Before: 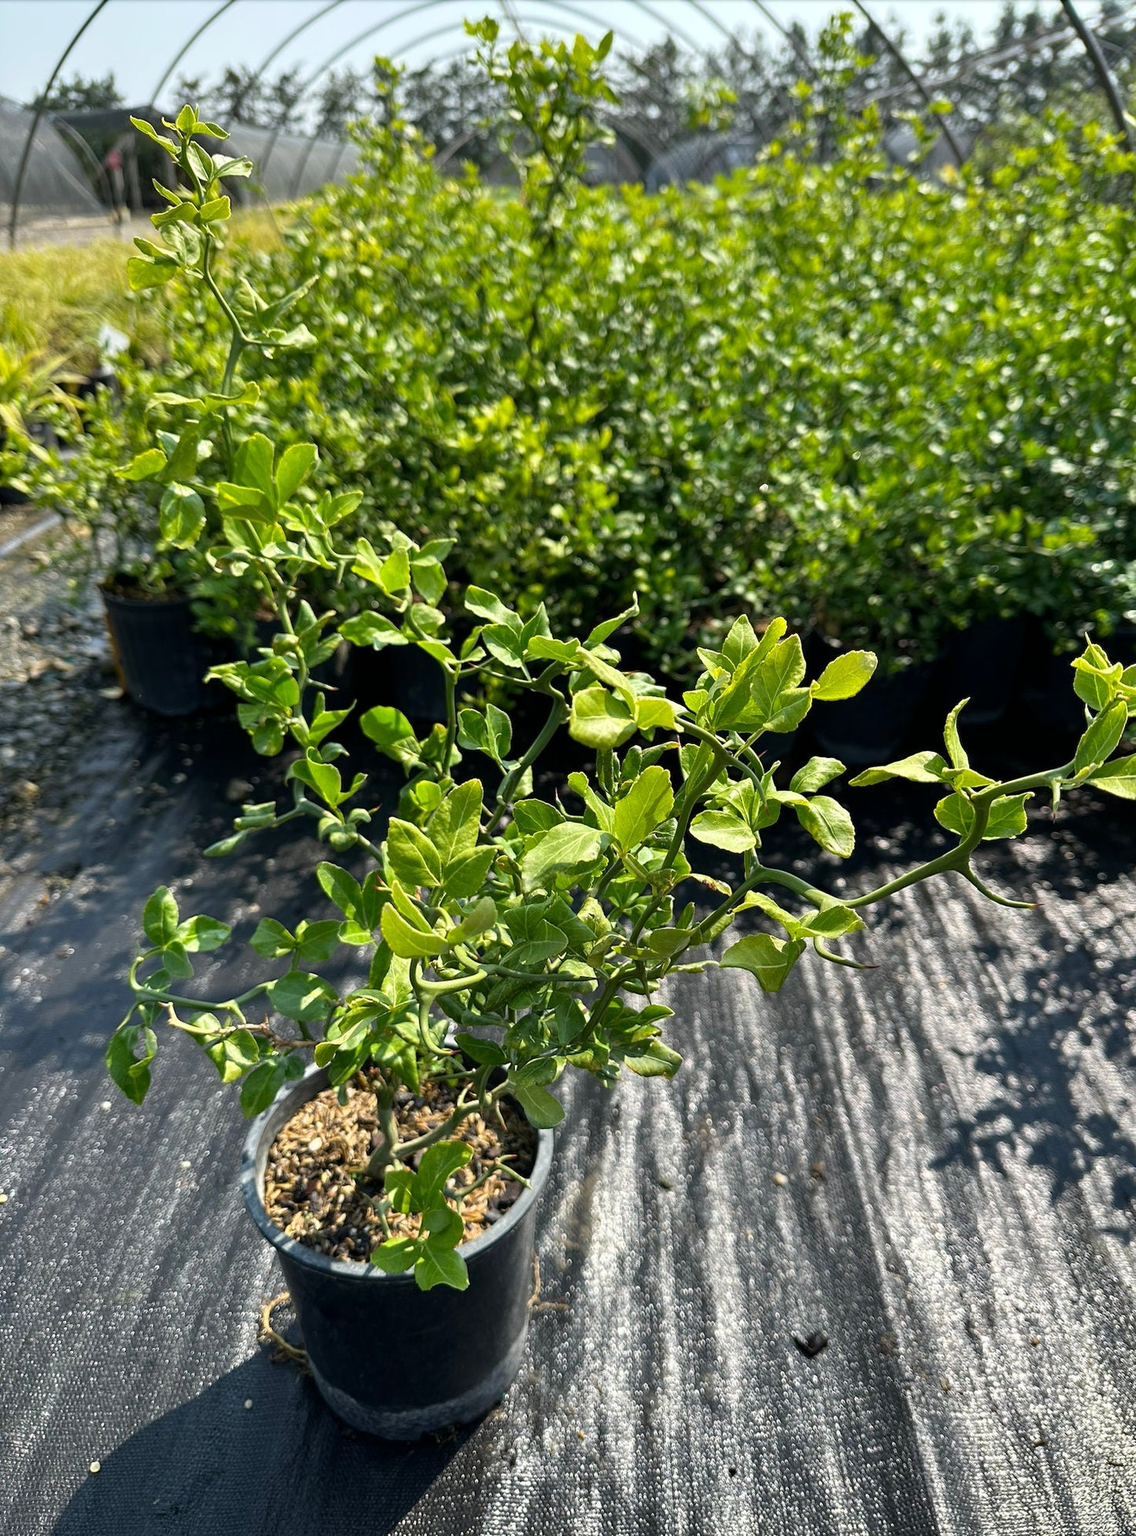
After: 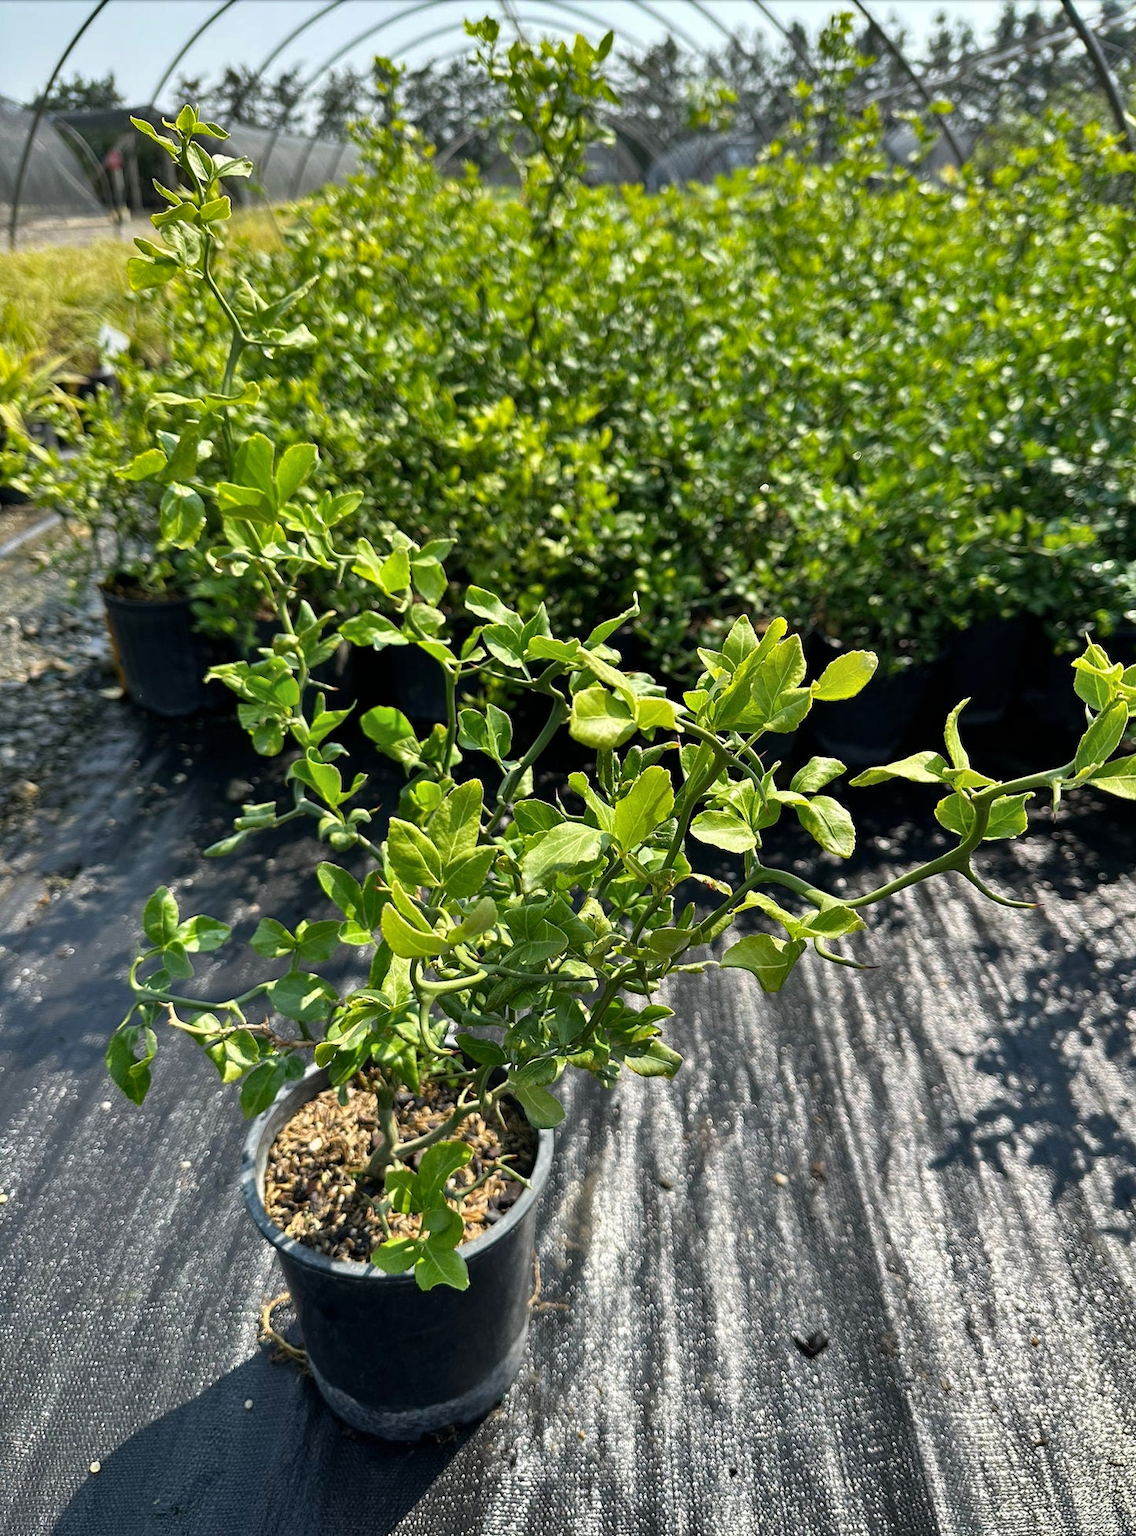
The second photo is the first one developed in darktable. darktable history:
shadows and highlights: shadows 39.33, highlights -55.82, low approximation 0.01, soften with gaussian
